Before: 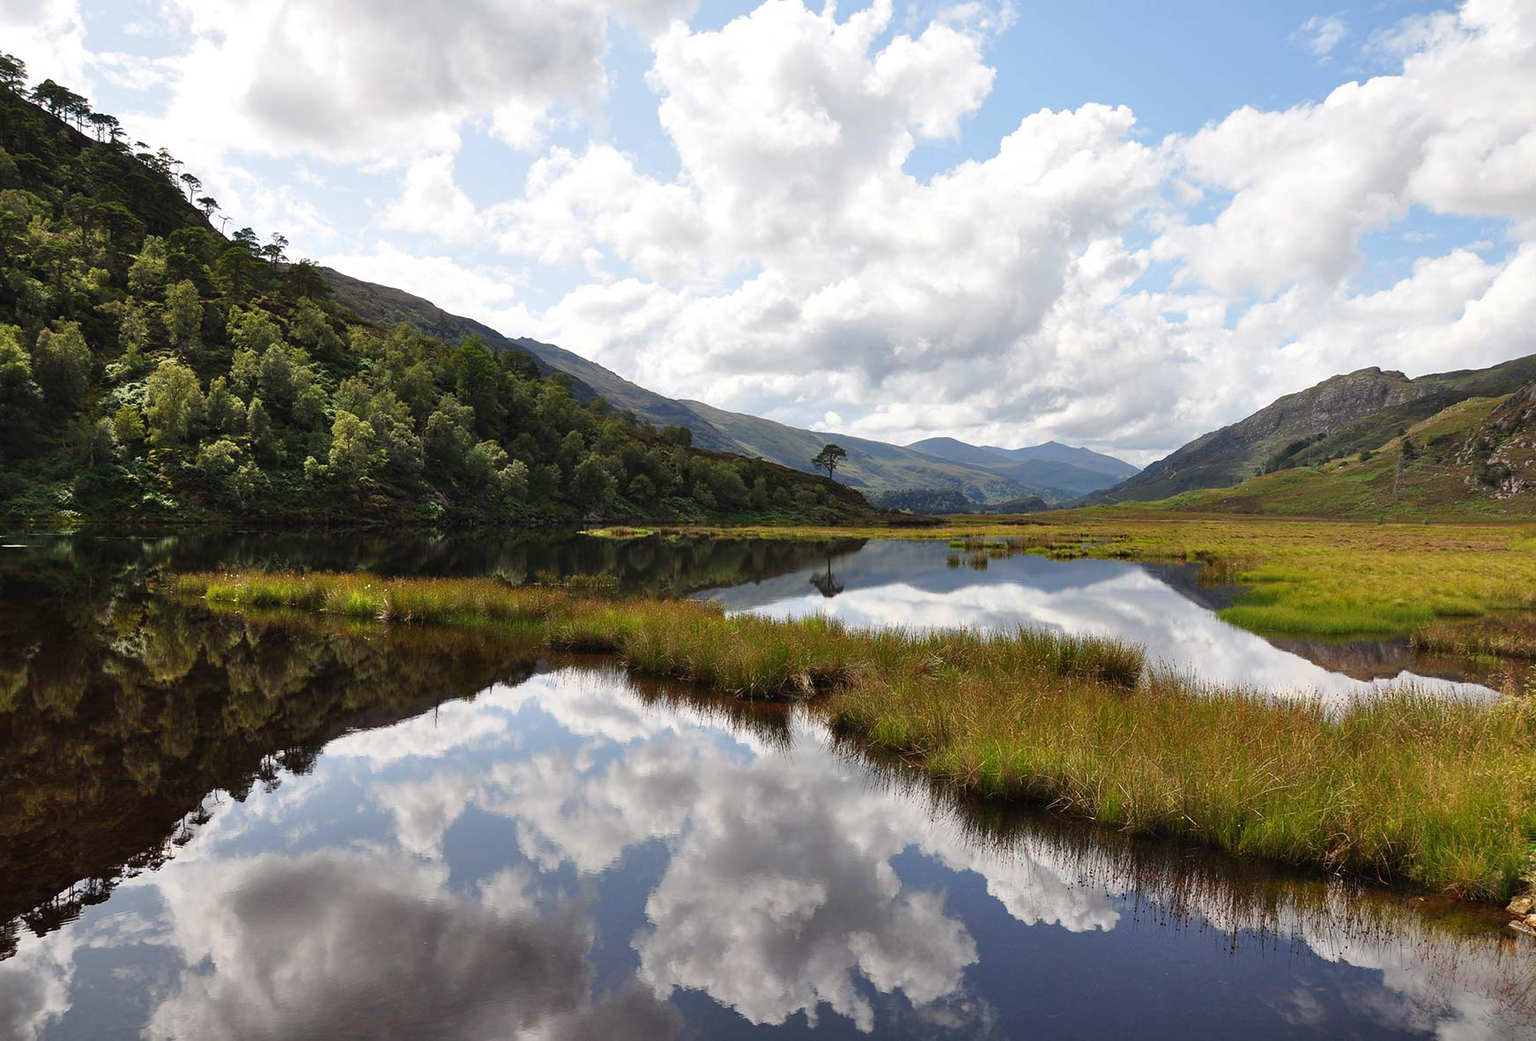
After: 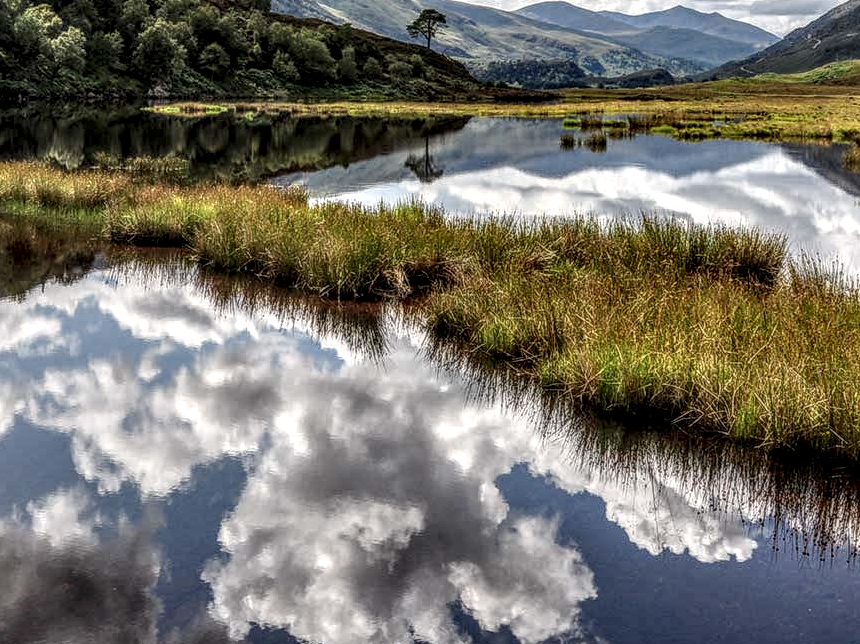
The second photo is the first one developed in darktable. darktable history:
crop: left 29.529%, top 41.989%, right 21.086%, bottom 3.468%
local contrast: highlights 3%, shadows 1%, detail 299%, midtone range 0.305
